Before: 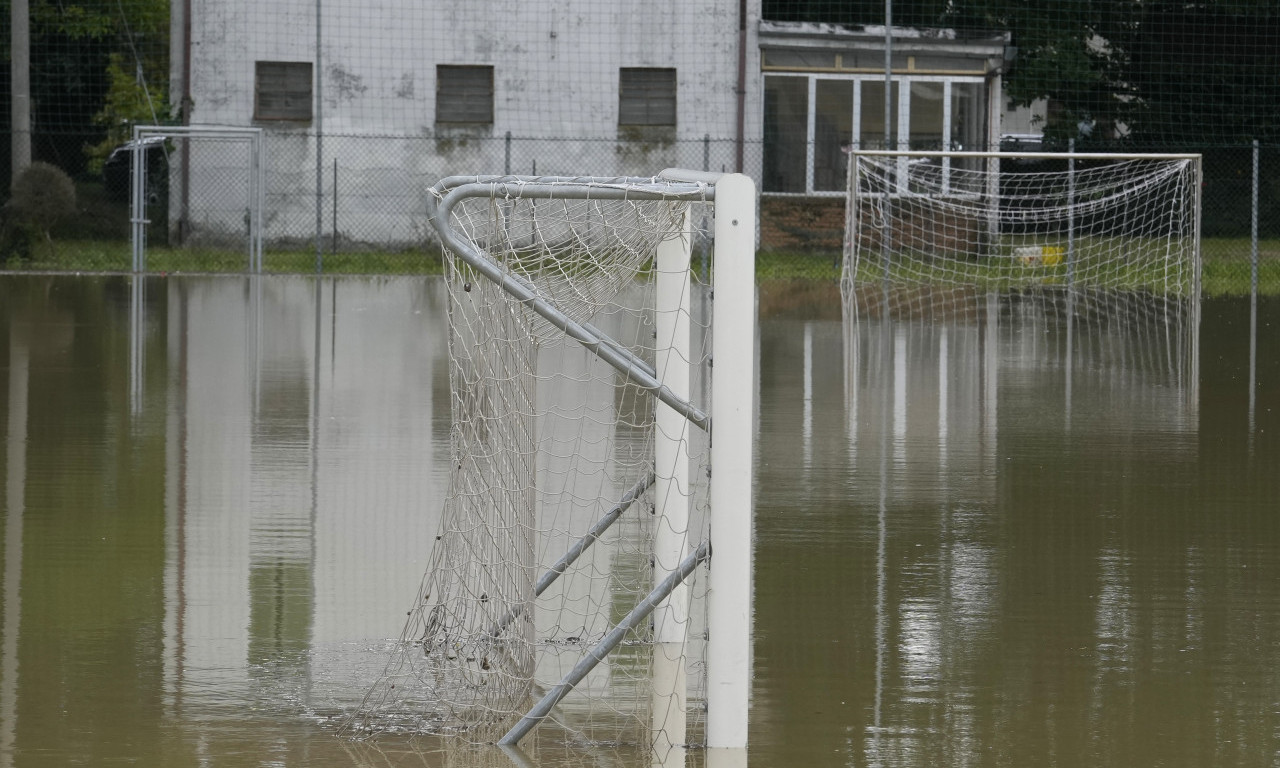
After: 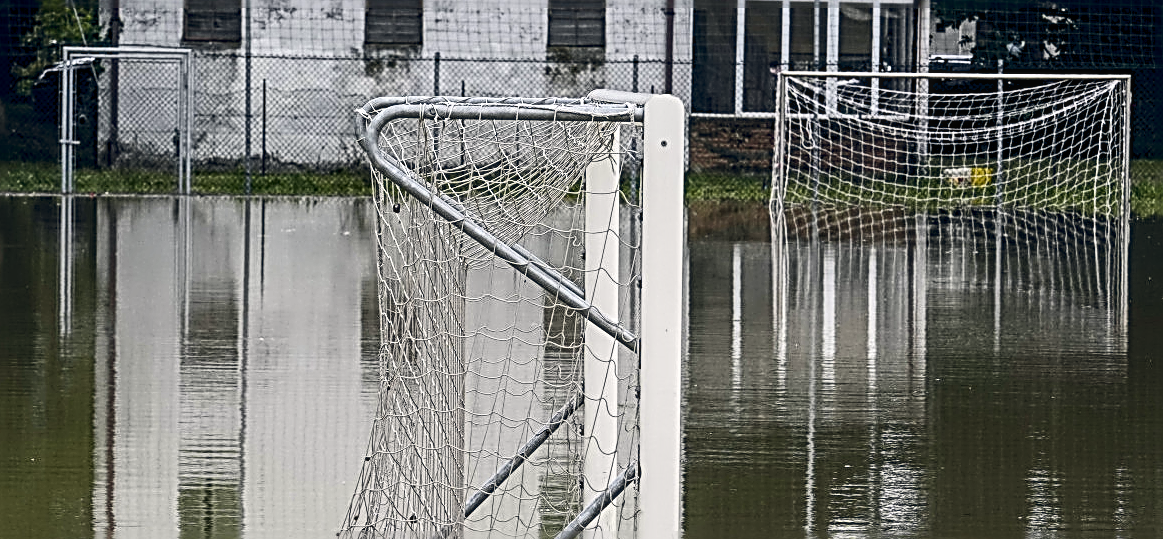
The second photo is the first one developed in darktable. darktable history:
local contrast: detail 130%
sharpen: radius 3.158, amount 1.731
crop: left 5.596%, top 10.314%, right 3.534%, bottom 19.395%
color balance rgb: shadows lift › hue 87.51°, highlights gain › chroma 0.68%, highlights gain › hue 55.1°, global offset › chroma 0.13%, global offset › hue 253.66°, linear chroma grading › global chroma 0.5%, perceptual saturation grading › global saturation 16.38%
contrast brightness saturation: contrast 0.28
